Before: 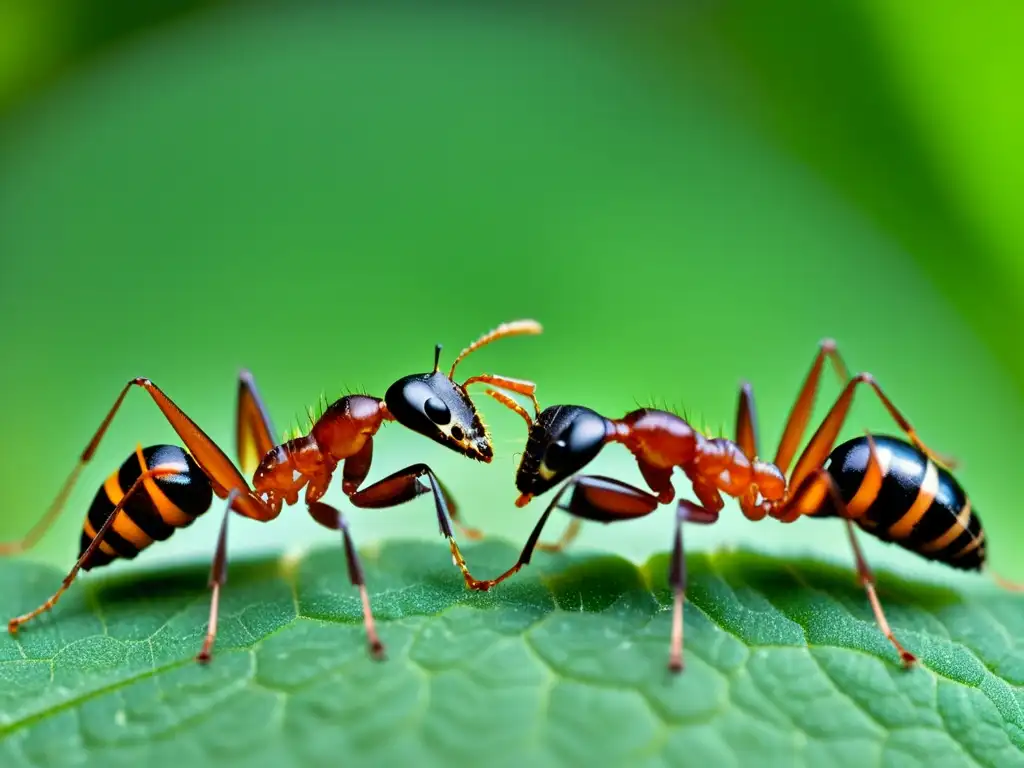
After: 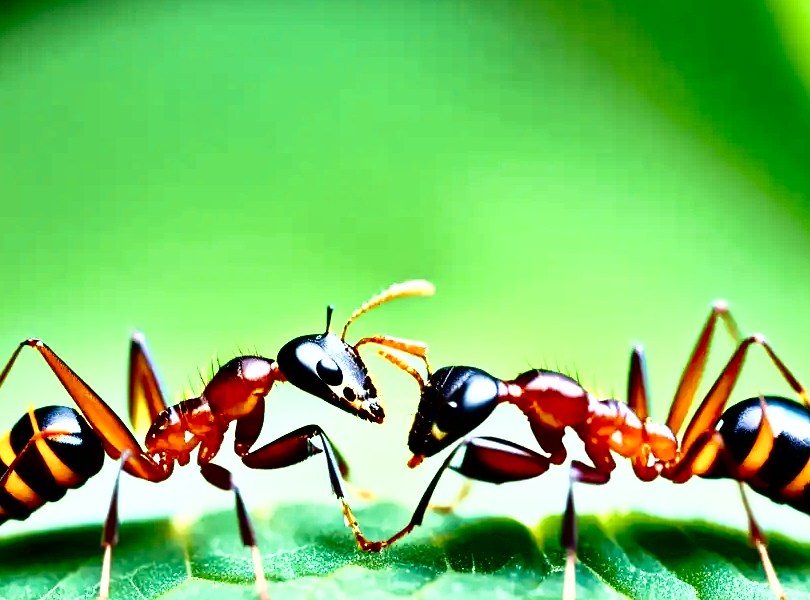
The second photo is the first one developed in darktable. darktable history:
velvia: strength 39.38%
tone curve: curves: ch0 [(0, 0) (0.003, 0.001) (0.011, 0.002) (0.025, 0.002) (0.044, 0.006) (0.069, 0.01) (0.1, 0.017) (0.136, 0.023) (0.177, 0.038) (0.224, 0.066) (0.277, 0.118) (0.335, 0.185) (0.399, 0.264) (0.468, 0.365) (0.543, 0.475) (0.623, 0.606) (0.709, 0.759) (0.801, 0.923) (0.898, 0.999) (1, 1)], color space Lab, independent channels, preserve colors none
base curve: curves: ch0 [(0, 0) (0.028, 0.03) (0.121, 0.232) (0.46, 0.748) (0.859, 0.968) (1, 1)], preserve colors none
crop and rotate: left 10.567%, top 5.122%, right 10.327%, bottom 16.724%
tone equalizer: edges refinement/feathering 500, mask exposure compensation -1.57 EV, preserve details no
